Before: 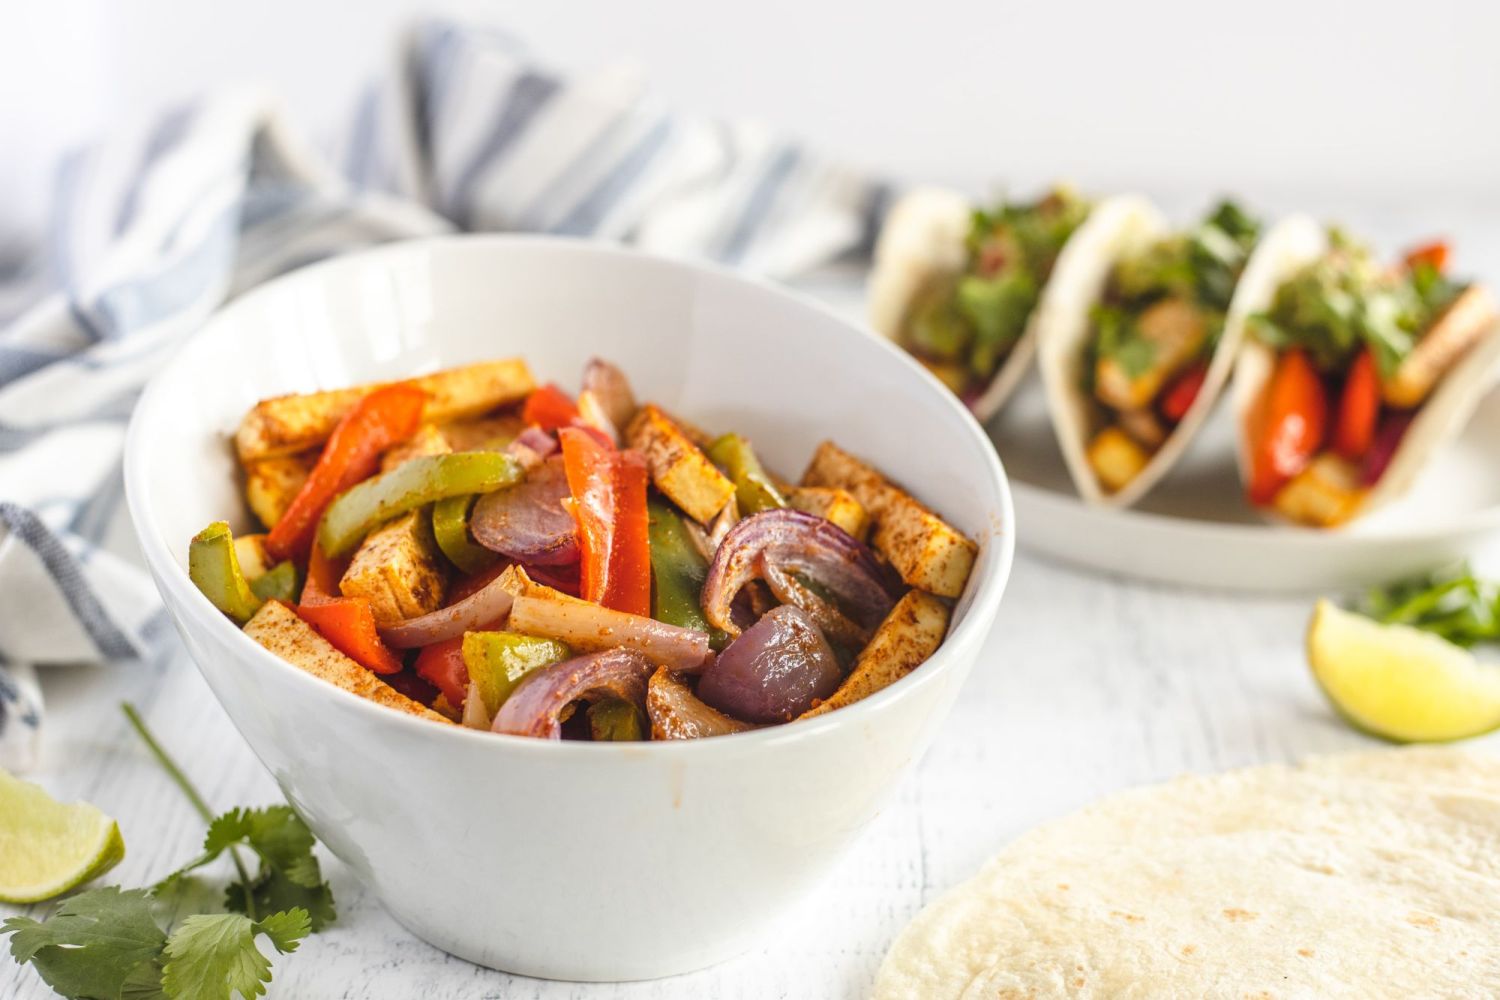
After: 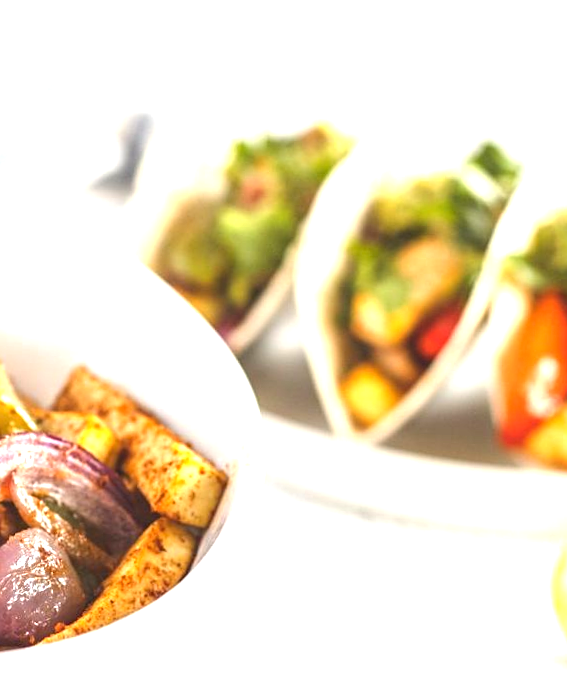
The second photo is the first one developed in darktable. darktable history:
exposure: black level correction 0, exposure 1.2 EV, compensate exposure bias true, compensate highlight preservation false
sharpen: amount 0.2
crop and rotate: left 49.936%, top 10.094%, right 13.136%, bottom 24.256%
rotate and perspective: rotation 2.17°, automatic cropping off
